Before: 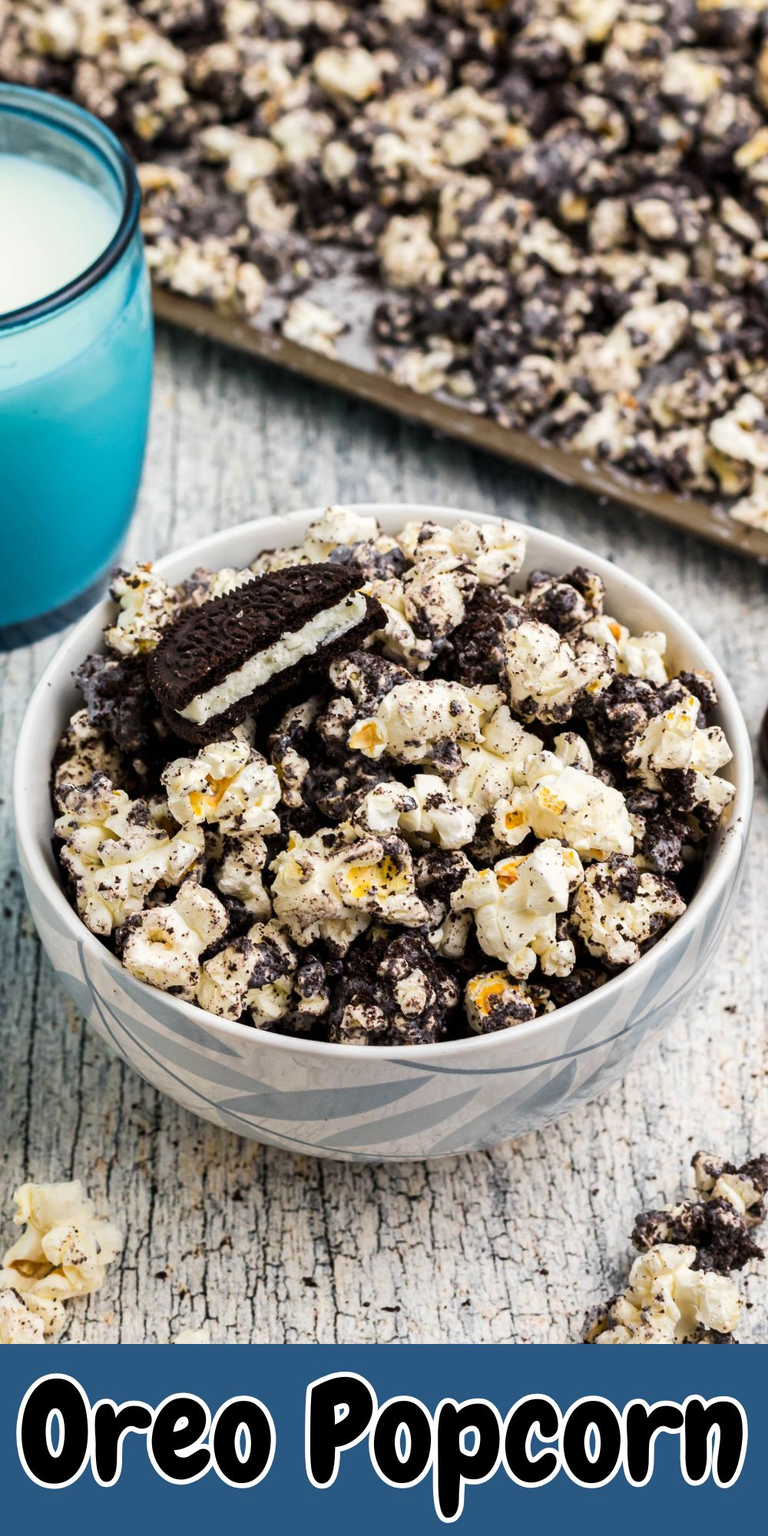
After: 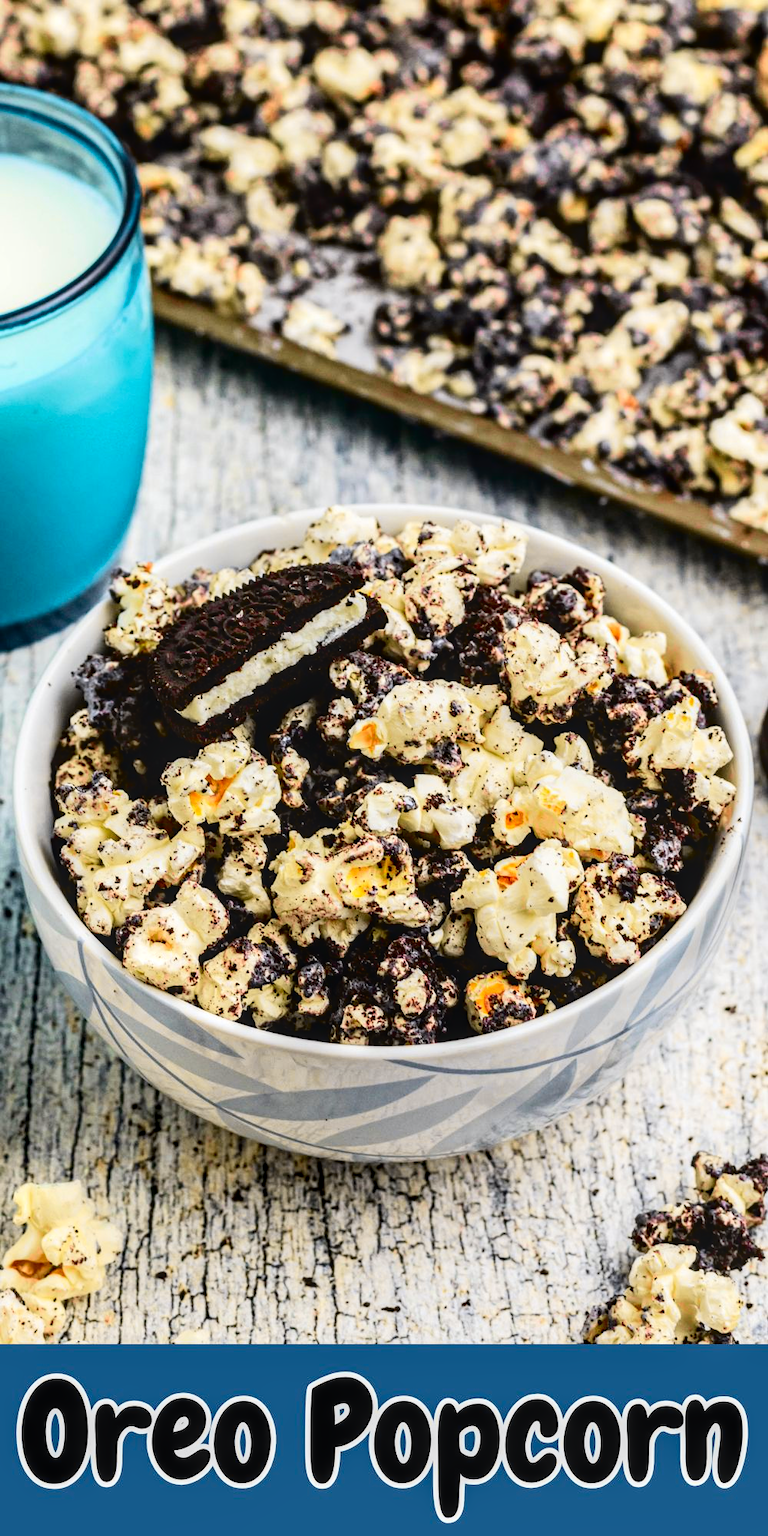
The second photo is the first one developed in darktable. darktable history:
local contrast: on, module defaults
tone equalizer: on, module defaults
tone curve: curves: ch0 [(0, 0.01) (0.133, 0.057) (0.338, 0.327) (0.494, 0.55) (0.726, 0.807) (1, 1)]; ch1 [(0, 0) (0.346, 0.324) (0.45, 0.431) (0.5, 0.5) (0.522, 0.517) (0.543, 0.578) (1, 1)]; ch2 [(0, 0) (0.44, 0.424) (0.501, 0.499) (0.564, 0.611) (0.622, 0.667) (0.707, 0.746) (1, 1)], color space Lab, independent channels, preserve colors none
